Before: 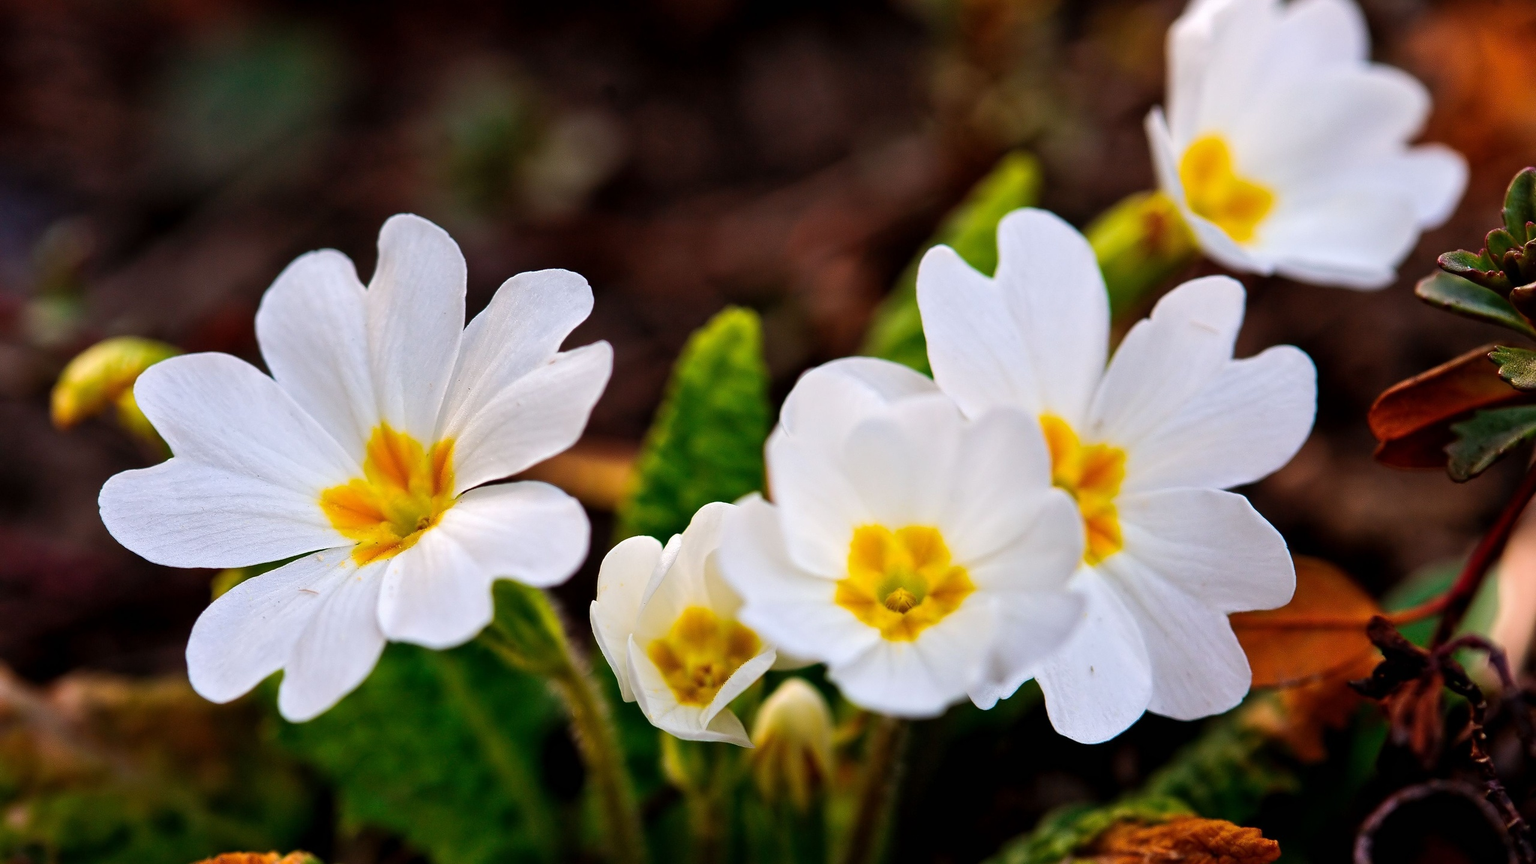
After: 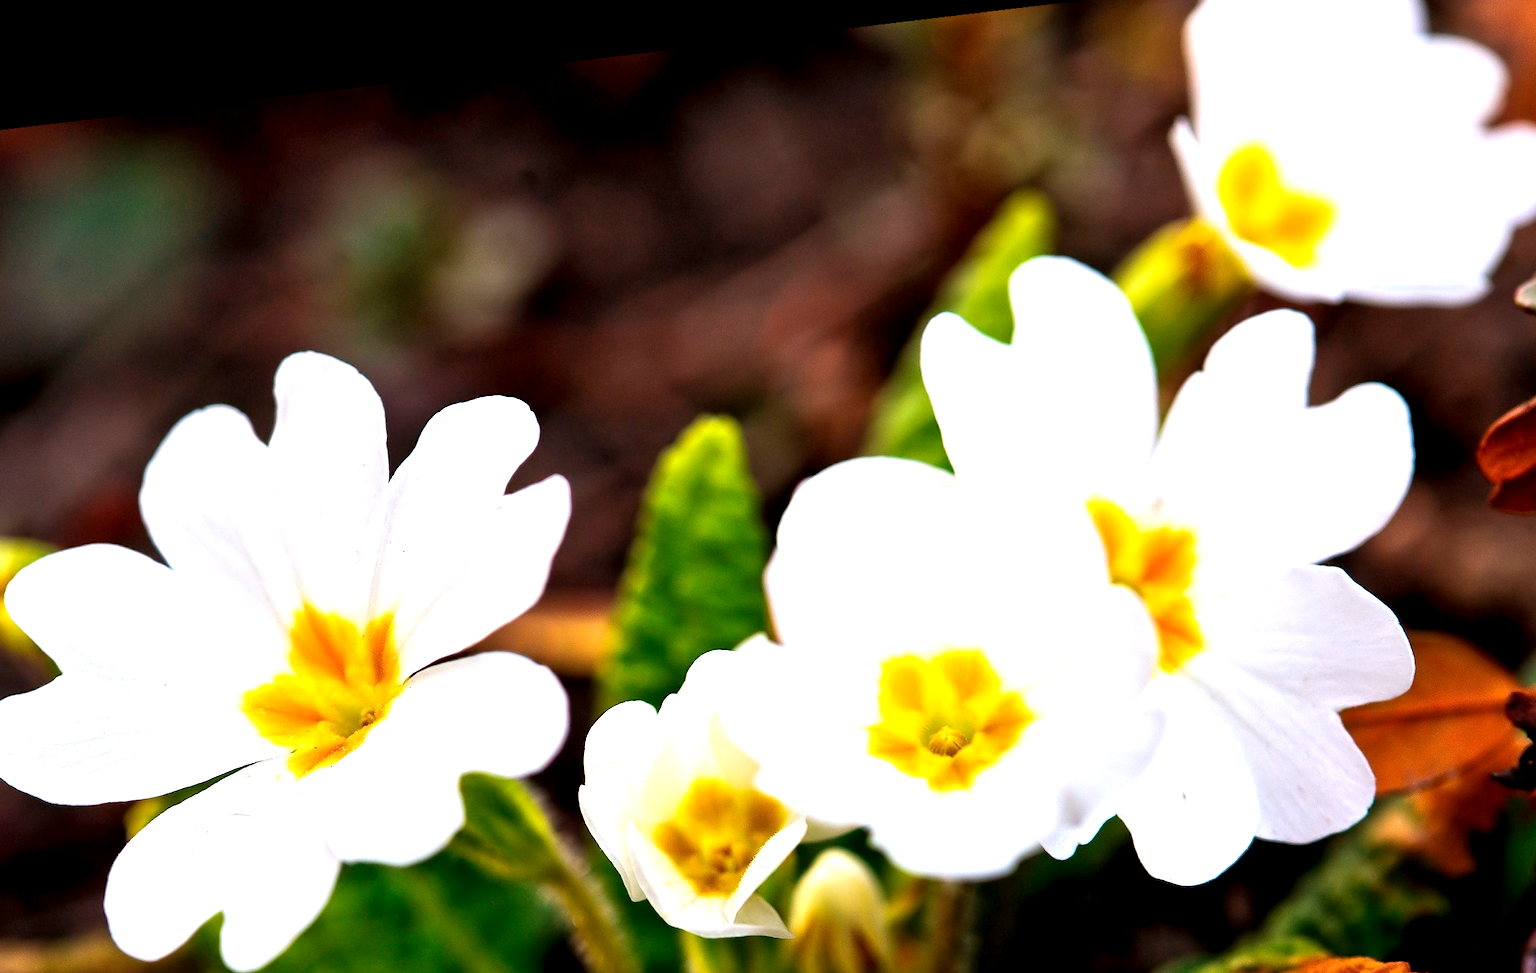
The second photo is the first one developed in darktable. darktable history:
crop and rotate: left 10.77%, top 5.1%, right 10.41%, bottom 16.76%
rotate and perspective: rotation -6.83°, automatic cropping off
exposure: black level correction 0.001, exposure 1 EV, compensate highlight preservation false
